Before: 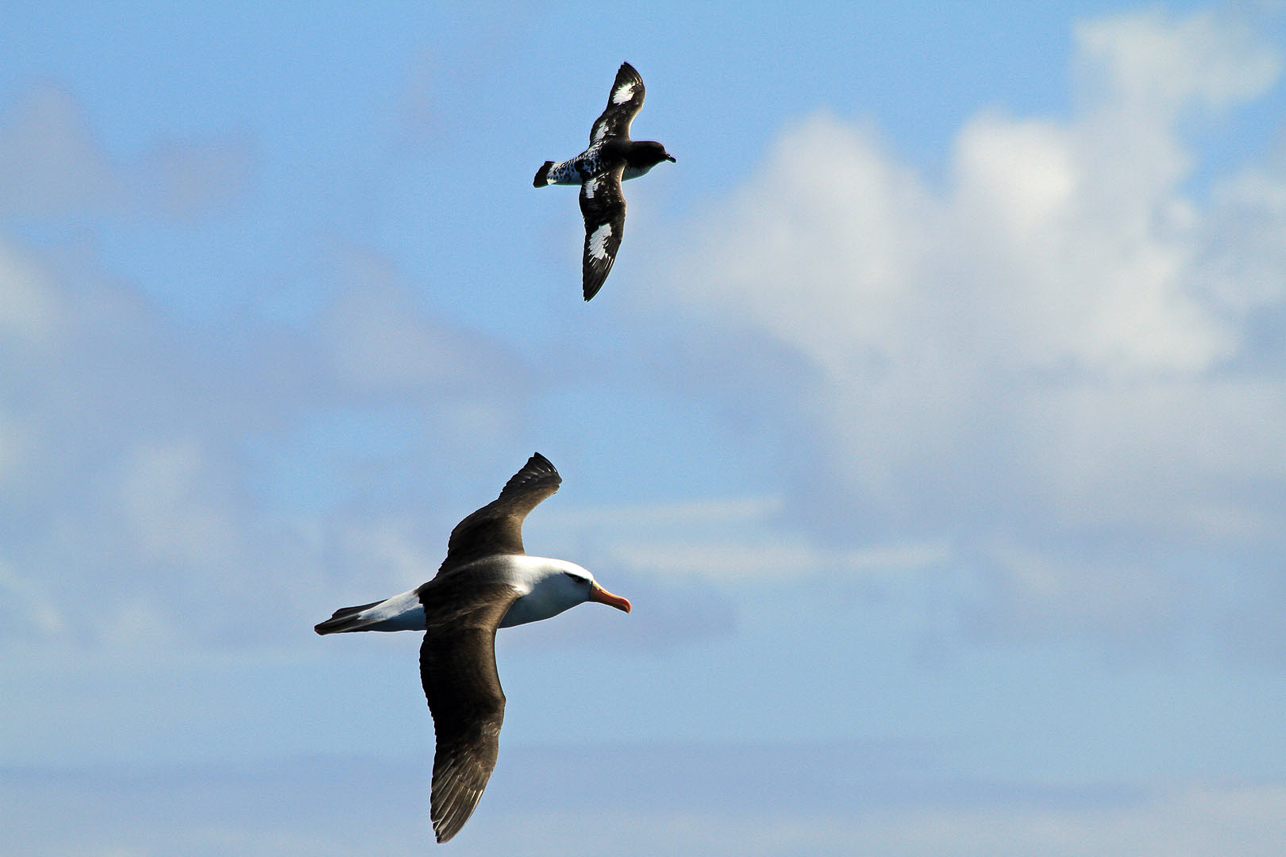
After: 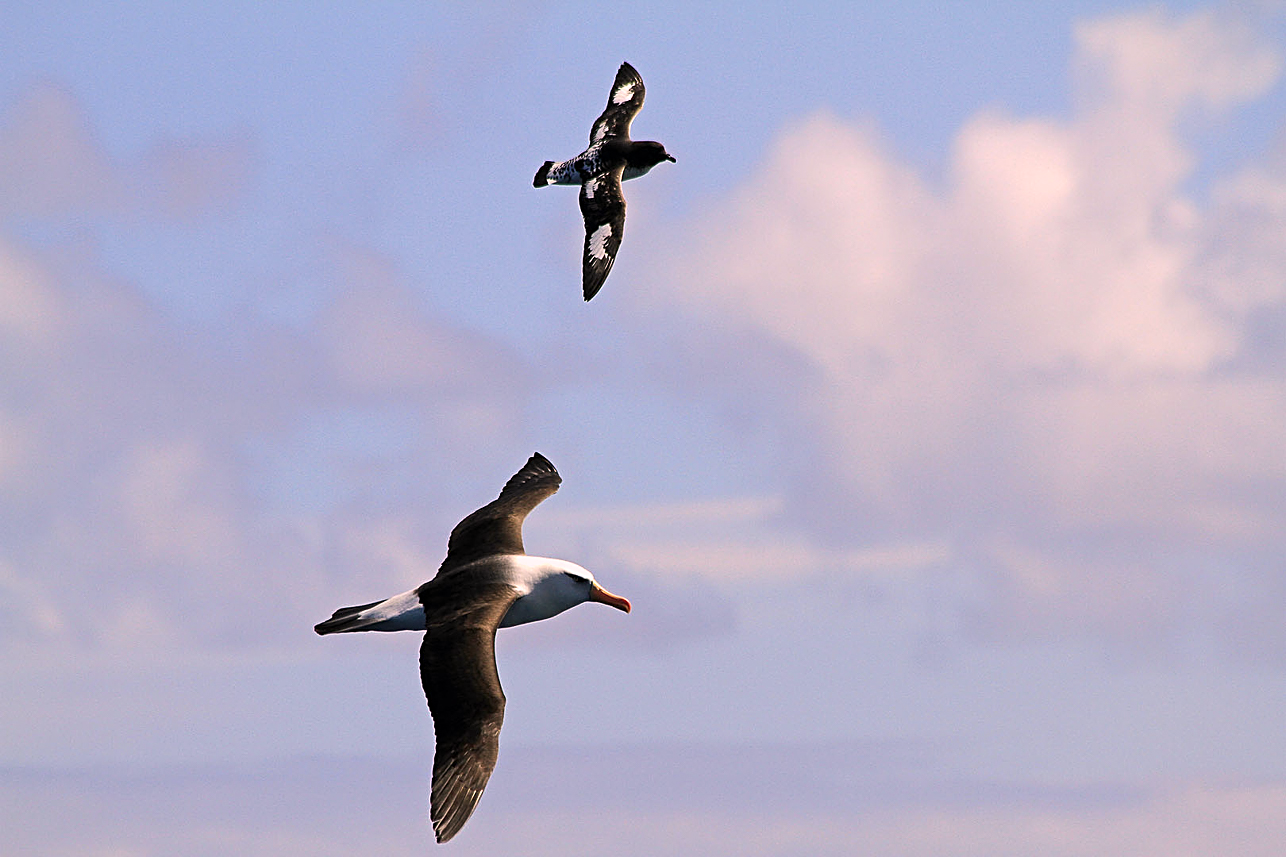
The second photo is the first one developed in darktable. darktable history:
sharpen: radius 1.923
color correction: highlights a* 14.56, highlights b* 4.78
